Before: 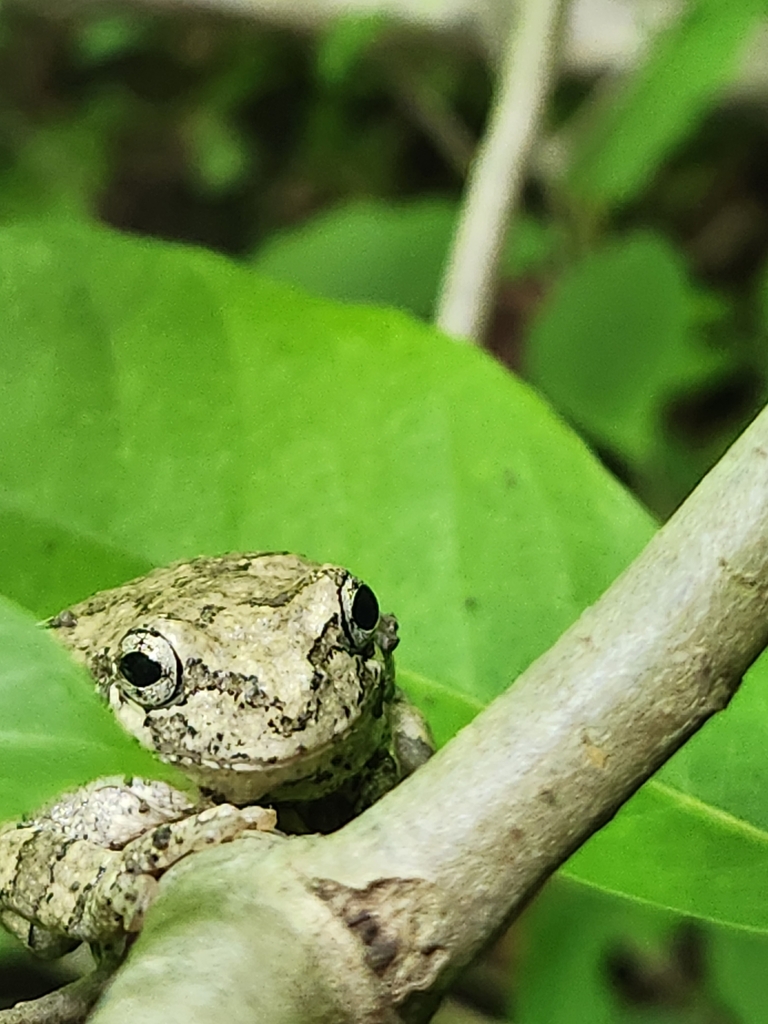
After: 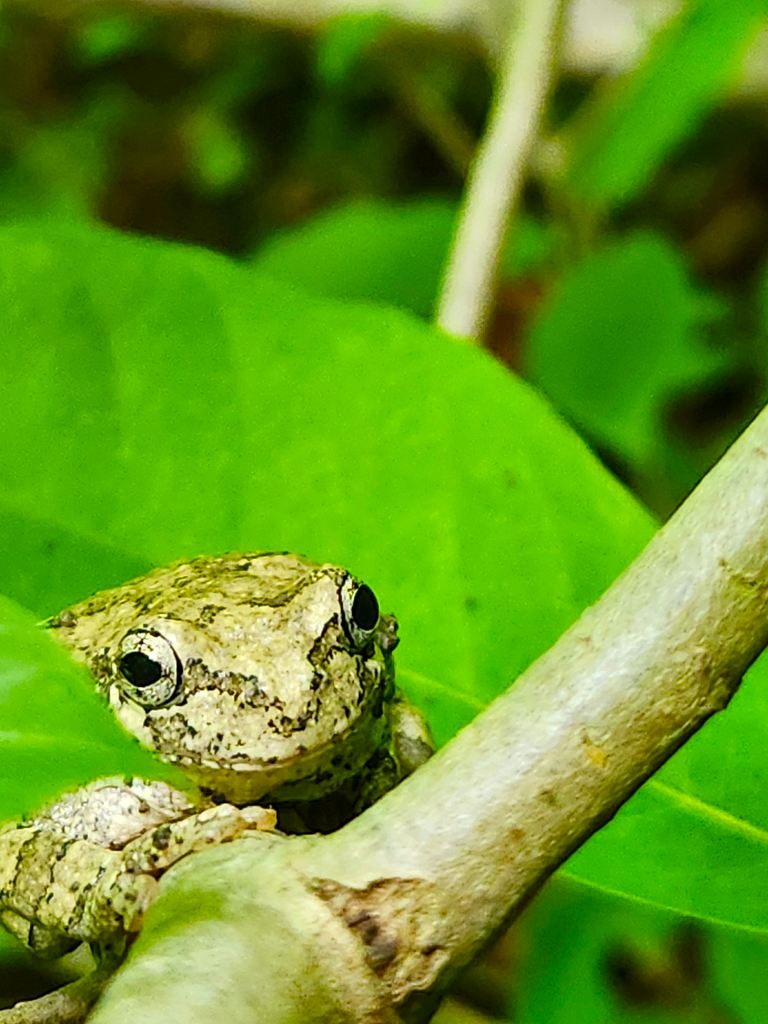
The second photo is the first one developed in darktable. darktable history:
color balance rgb: shadows lift › chroma 0.917%, shadows lift › hue 115.81°, power › chroma 0.273%, power › hue 62.95°, perceptual saturation grading › global saturation 36.585%, perceptual saturation grading › shadows 36.107%, perceptual brilliance grading › mid-tones 10.104%, perceptual brilliance grading › shadows 14.703%
local contrast: mode bilateral grid, contrast 21, coarseness 49, detail 119%, midtone range 0.2
color correction: highlights b* -0.03, saturation 1.15
